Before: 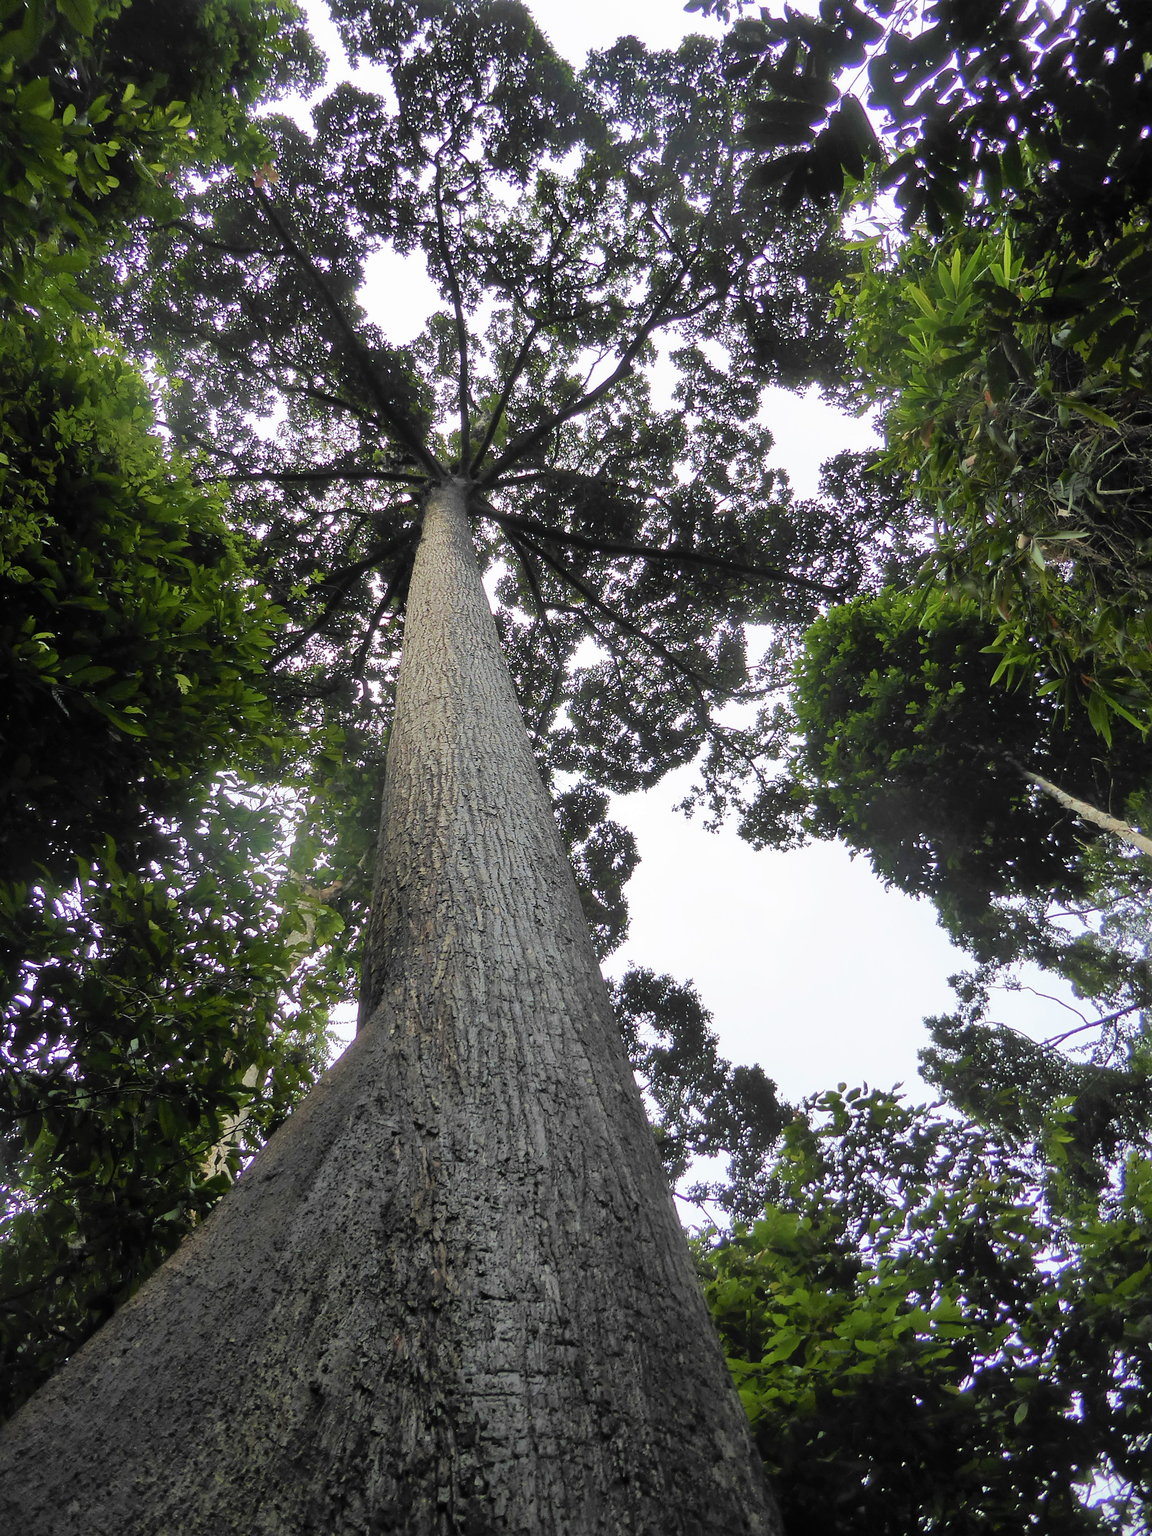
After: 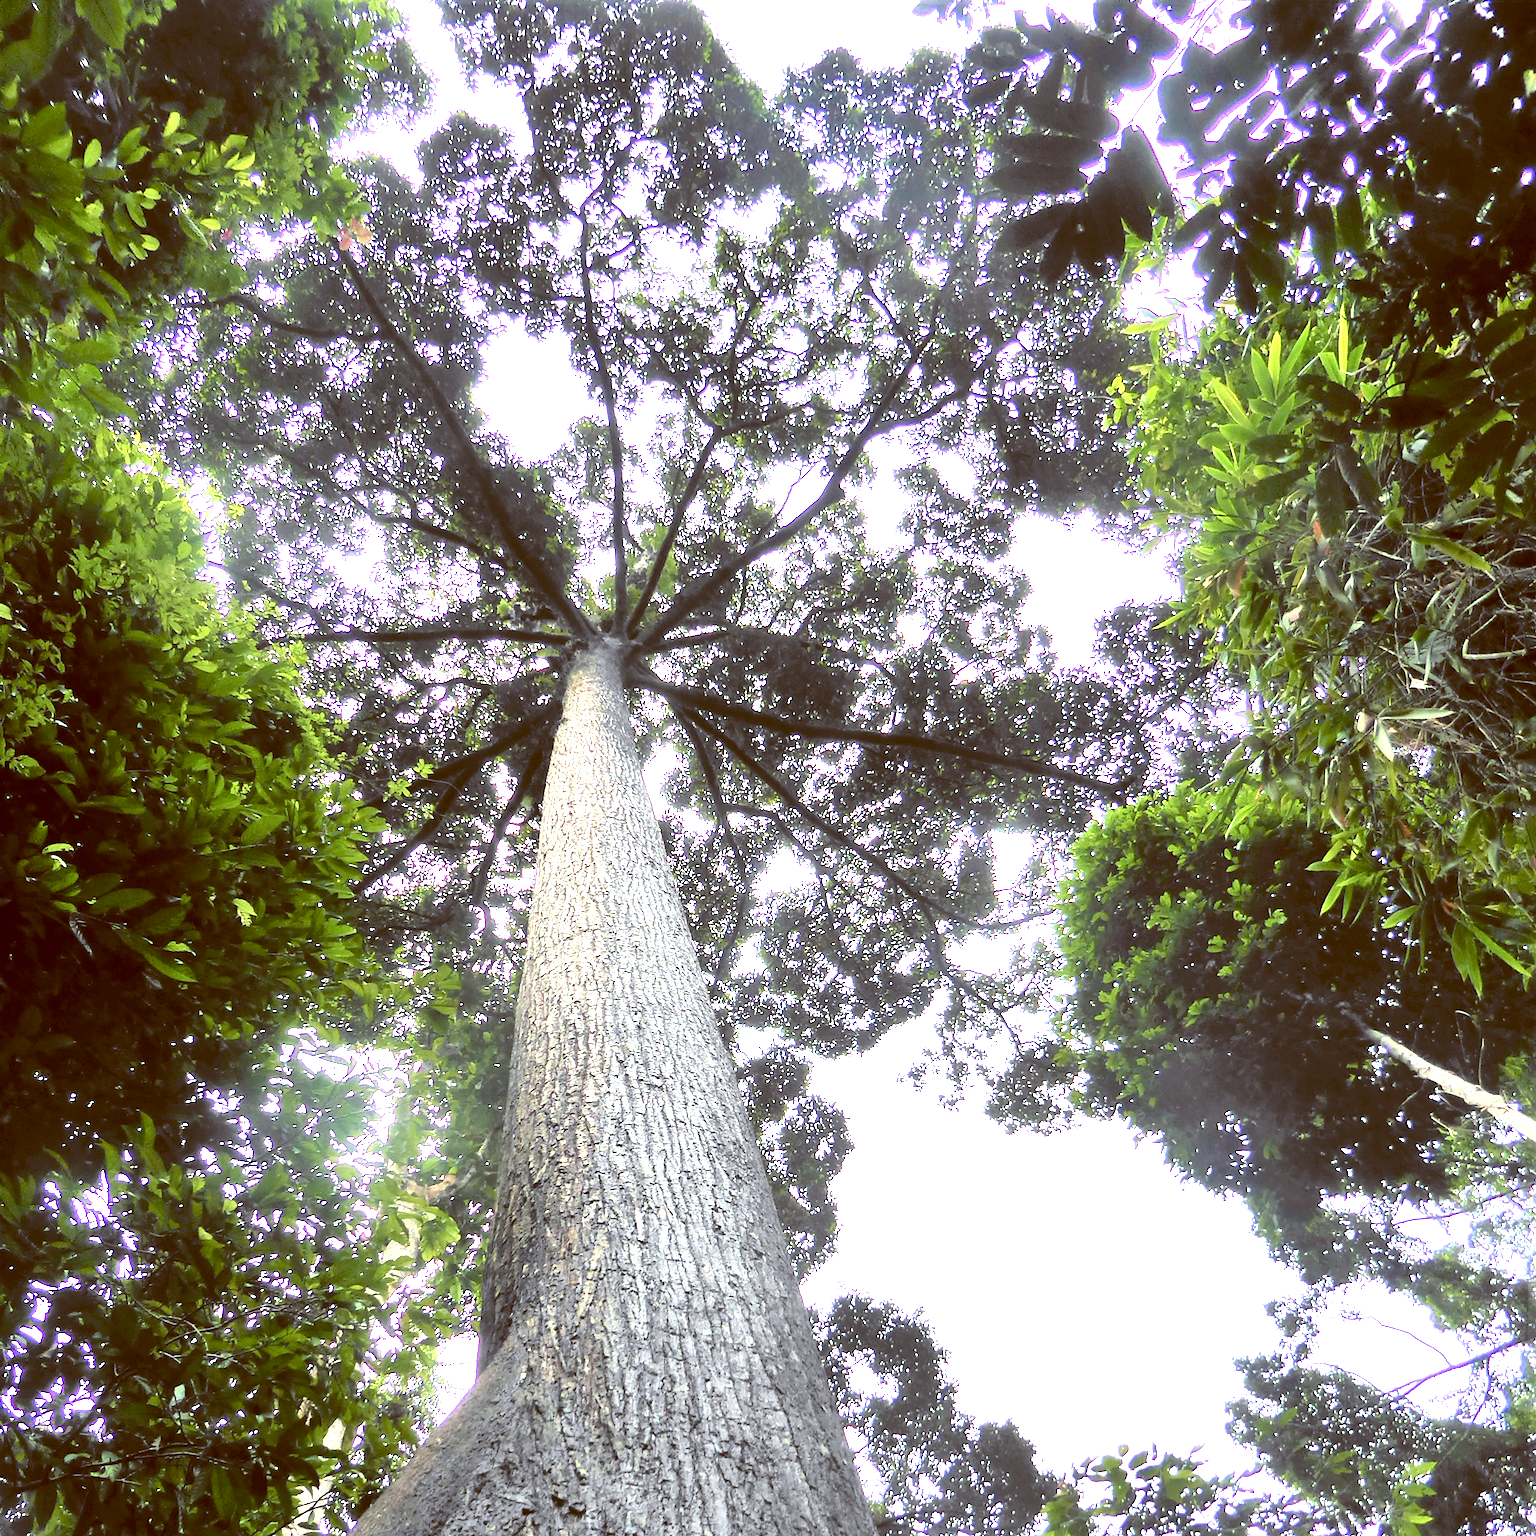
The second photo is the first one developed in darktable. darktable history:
color balance: lift [1, 1.015, 1.004, 0.985], gamma [1, 0.958, 0.971, 1.042], gain [1, 0.956, 0.977, 1.044]
exposure: black level correction 0, exposure 1.741 EV, compensate exposure bias true, compensate highlight preservation false
crop: bottom 24.967%
